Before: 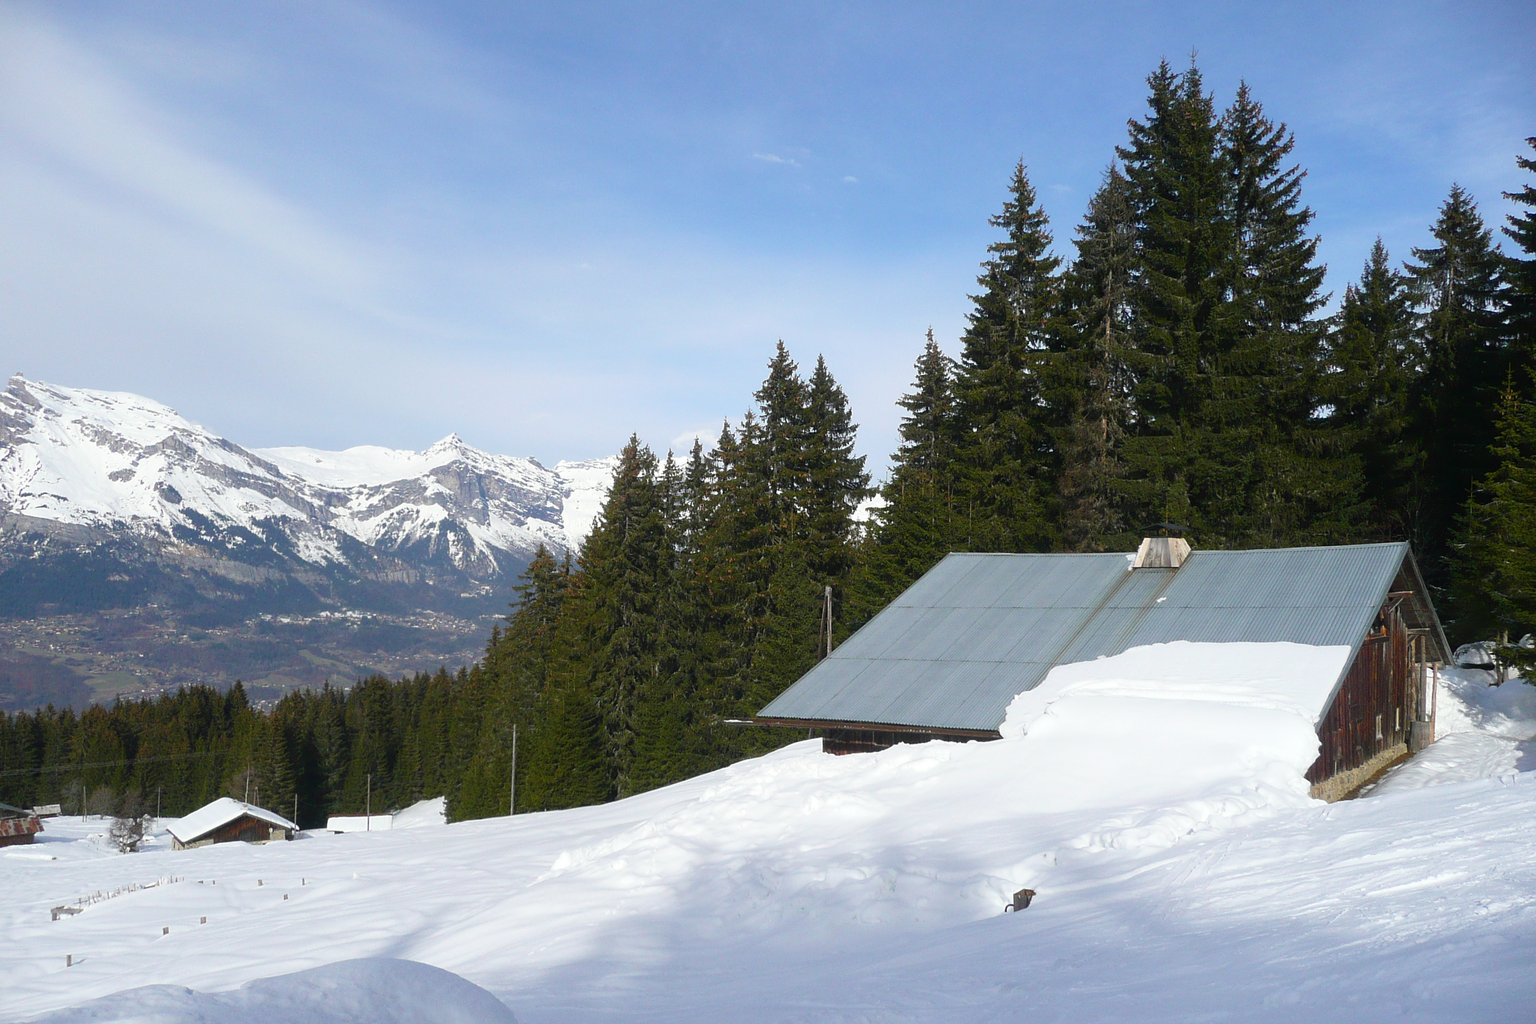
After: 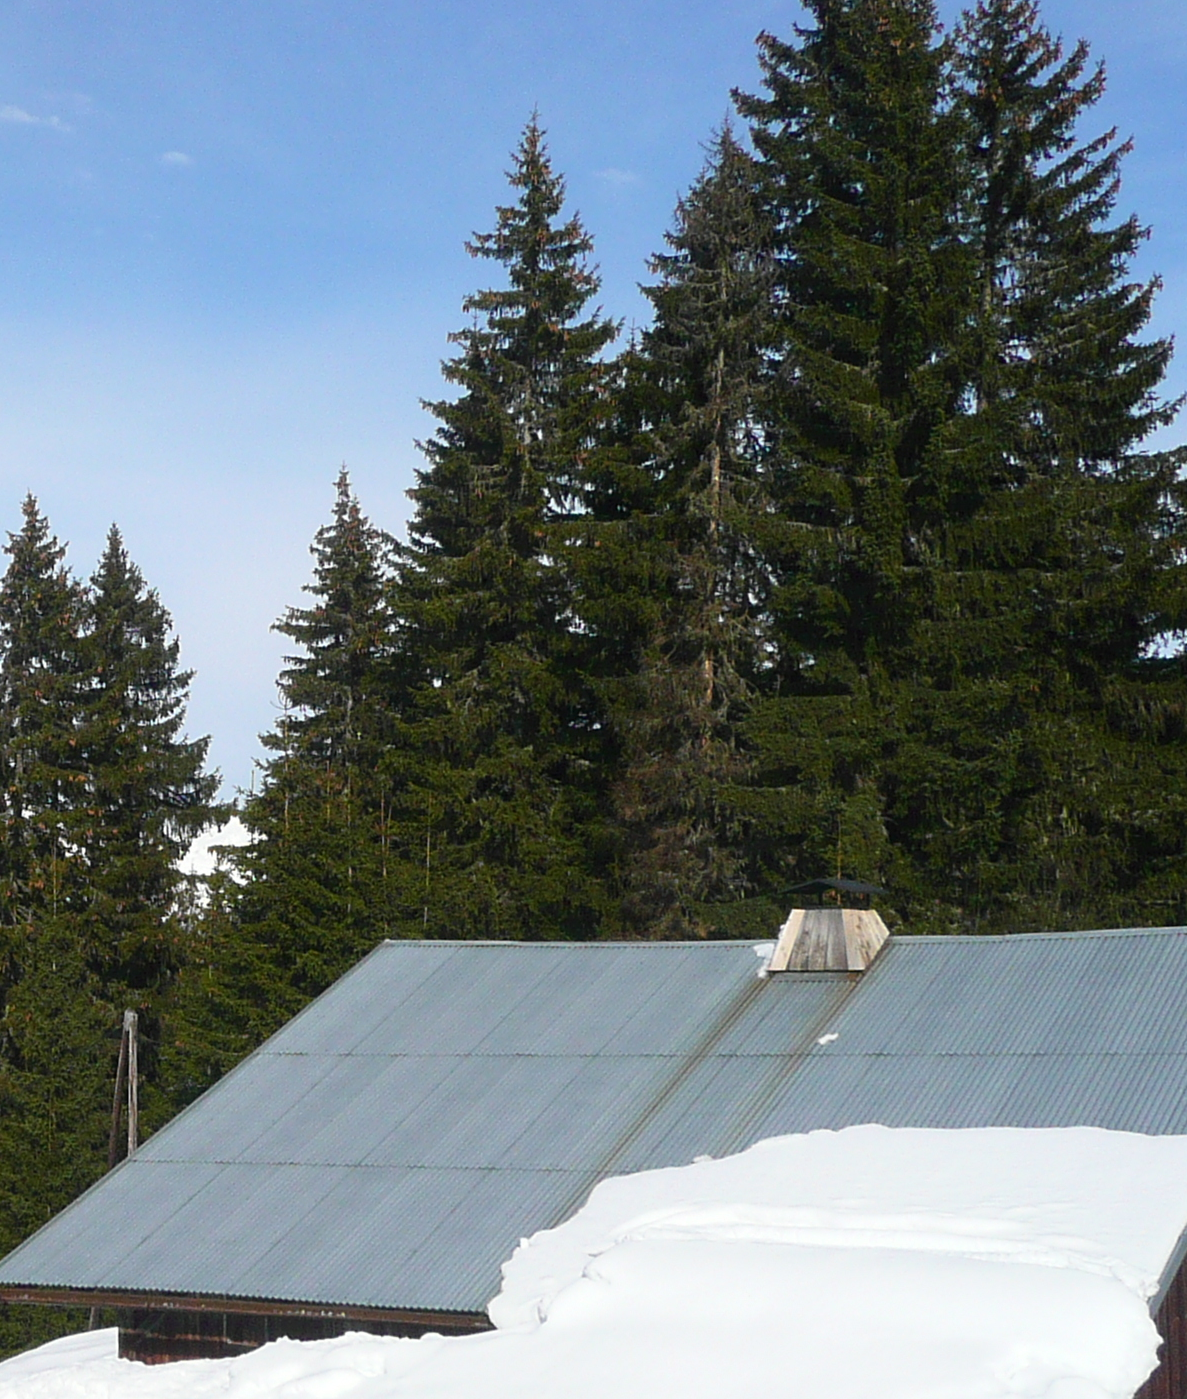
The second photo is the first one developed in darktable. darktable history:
crop and rotate: left 49.894%, top 10.15%, right 13.184%, bottom 24.573%
